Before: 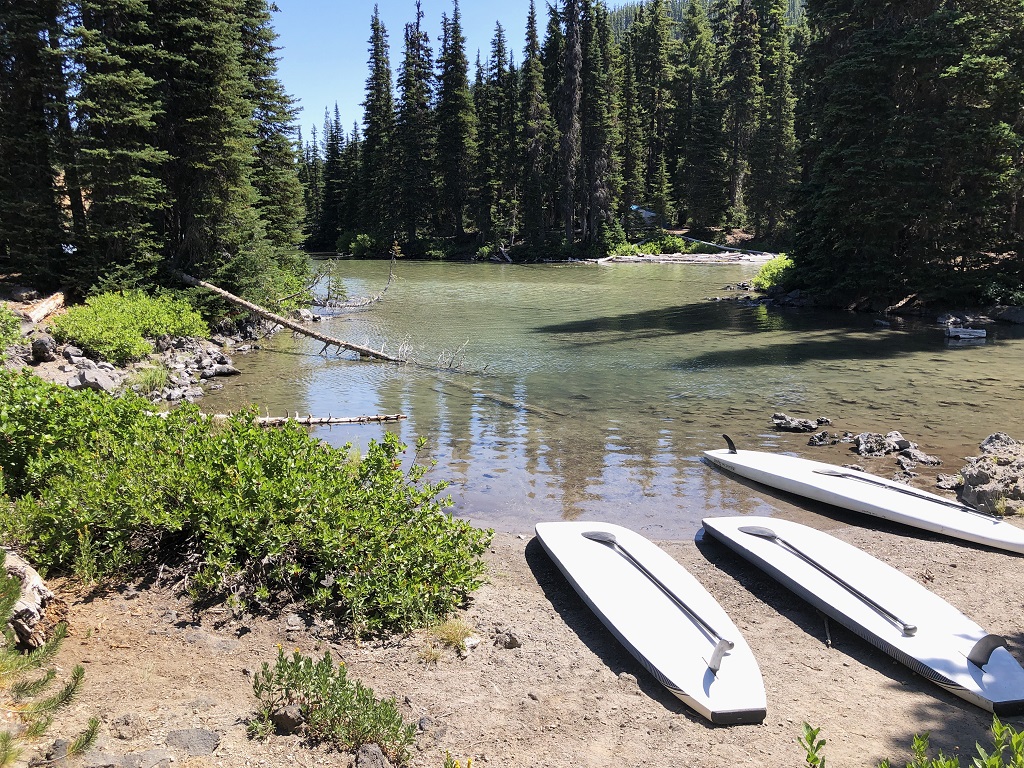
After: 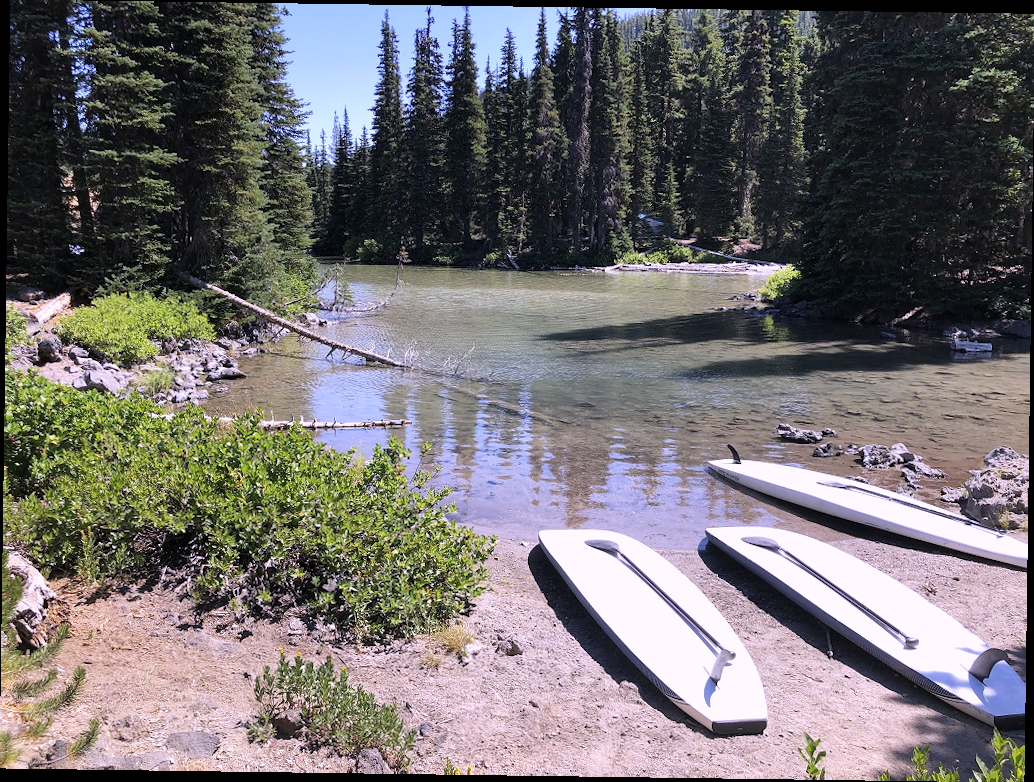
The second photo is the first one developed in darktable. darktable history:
white balance: red 1.042, blue 1.17
rotate and perspective: rotation 0.8°, automatic cropping off
